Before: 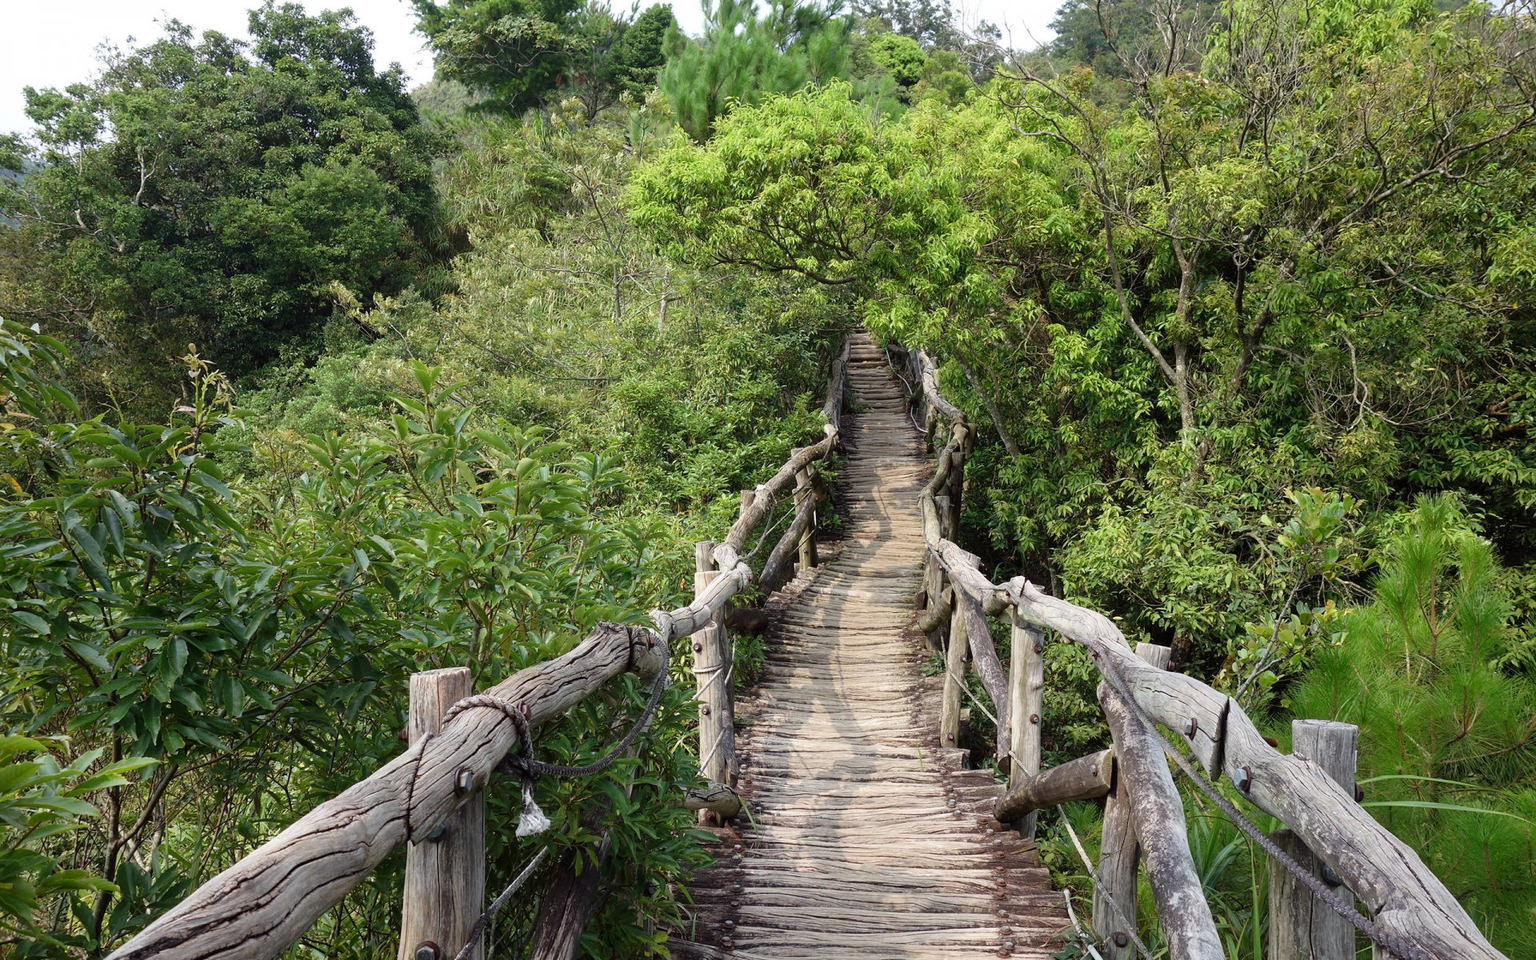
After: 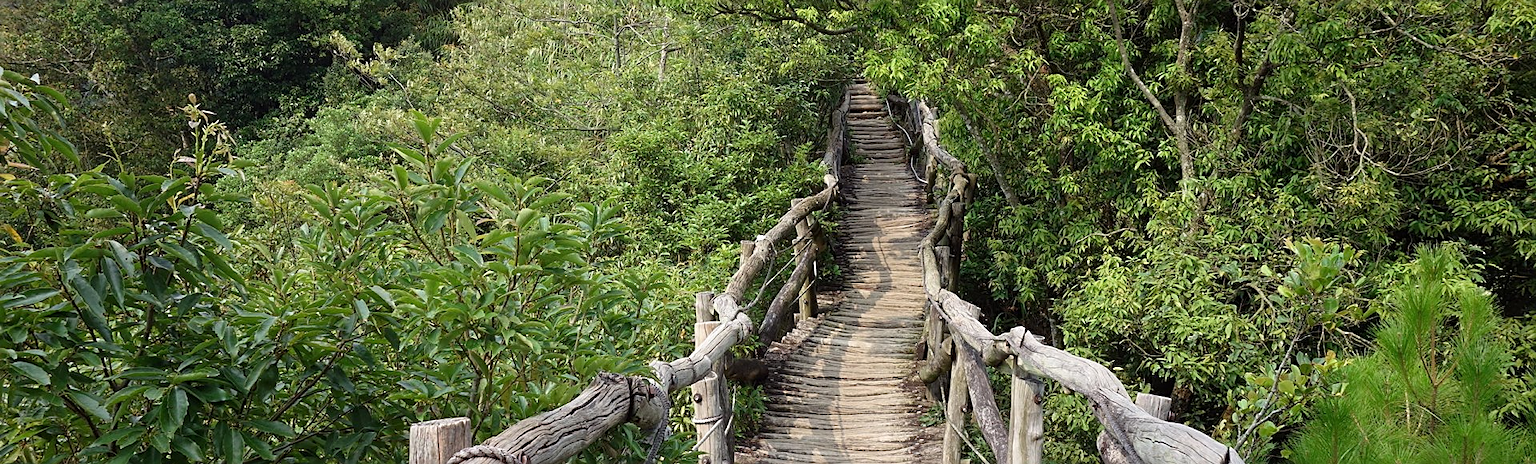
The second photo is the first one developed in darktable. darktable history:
crop and rotate: top 26.056%, bottom 25.543%
sharpen: on, module defaults
